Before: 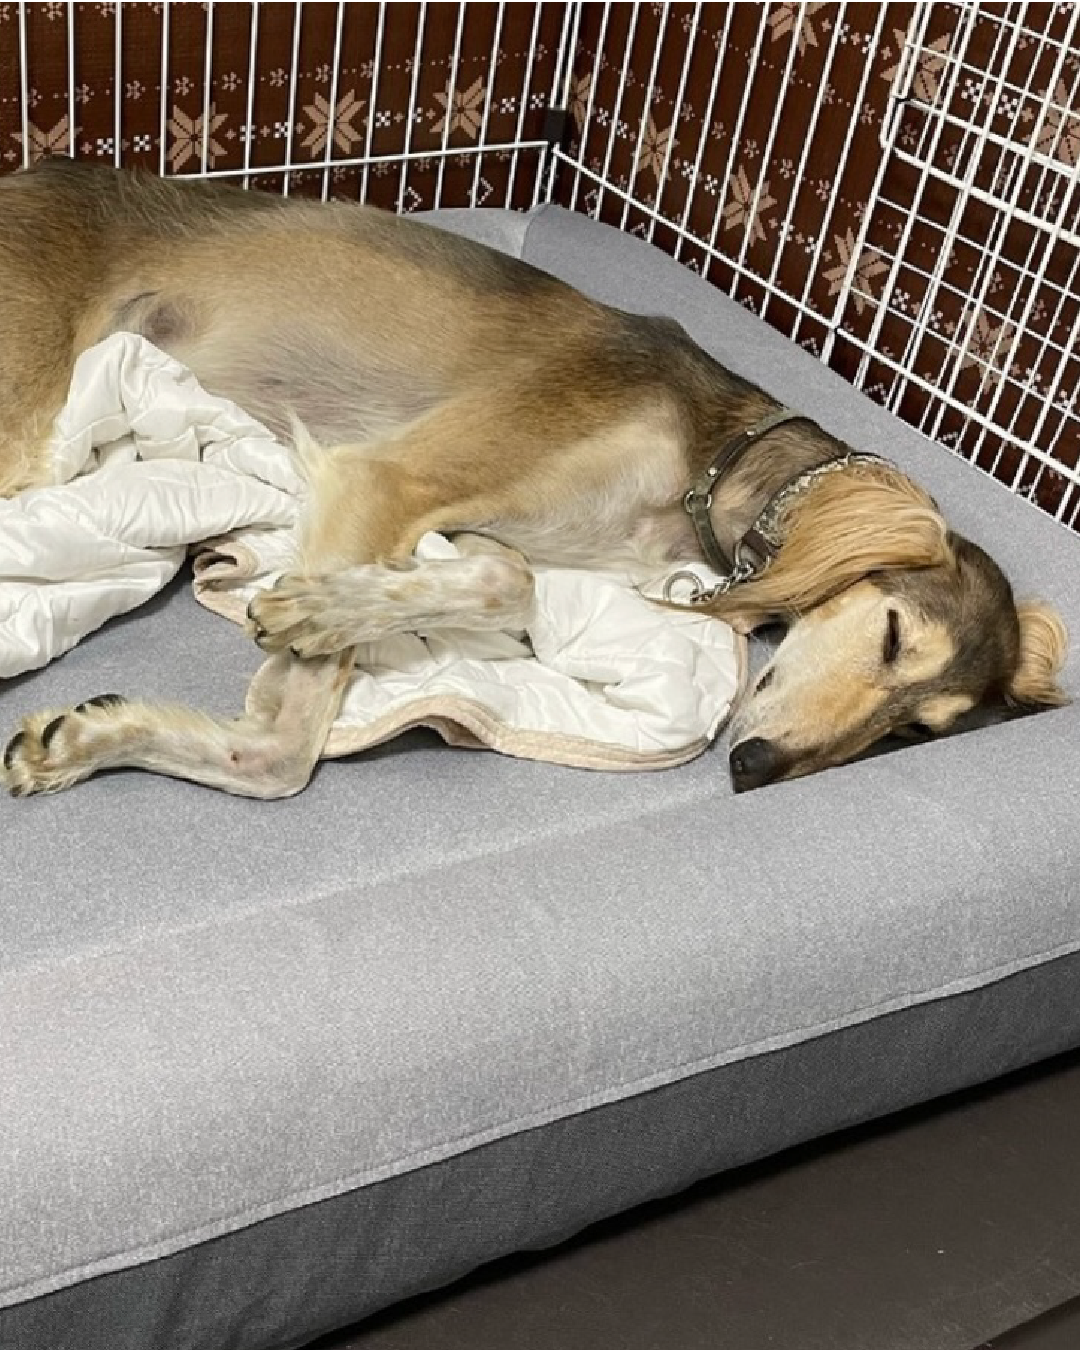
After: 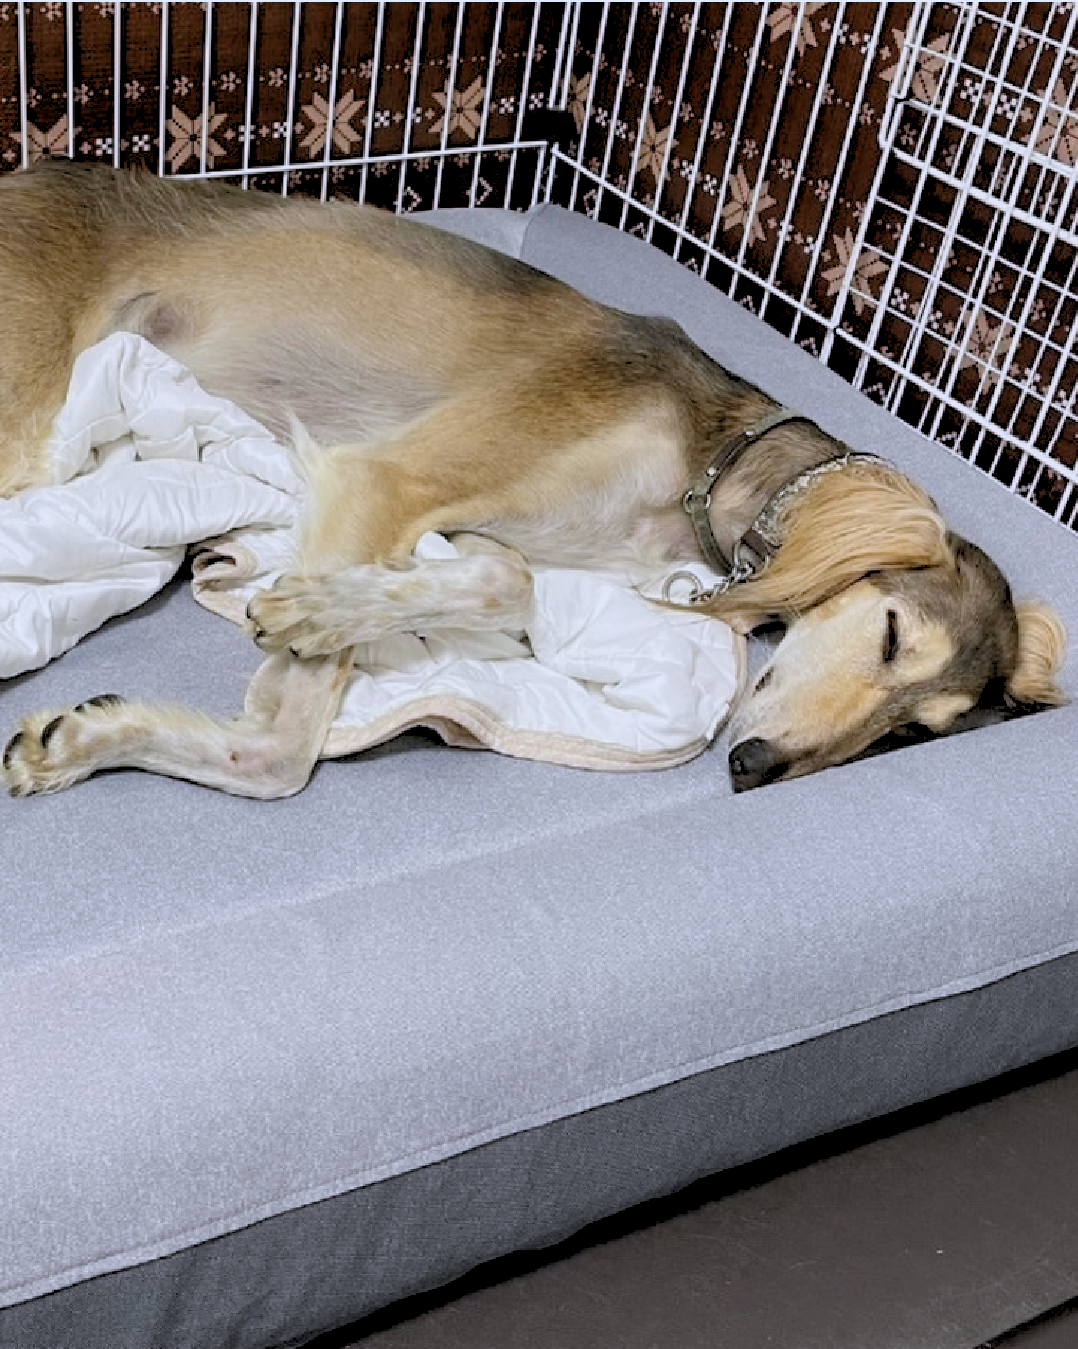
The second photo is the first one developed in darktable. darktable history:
white balance: red 0.967, blue 1.119, emerald 0.756
crop and rotate: left 0.126%
rgb levels: preserve colors sum RGB, levels [[0.038, 0.433, 0.934], [0, 0.5, 1], [0, 0.5, 1]]
